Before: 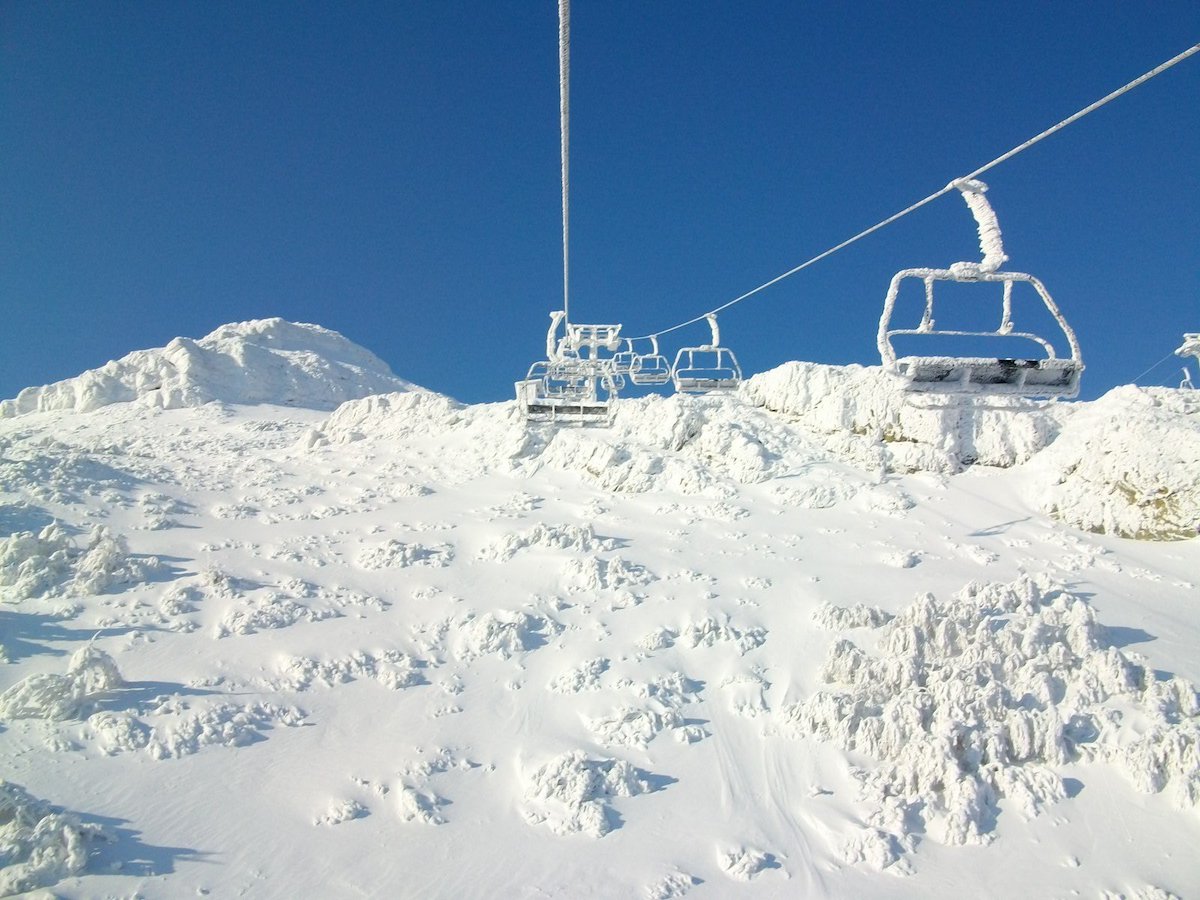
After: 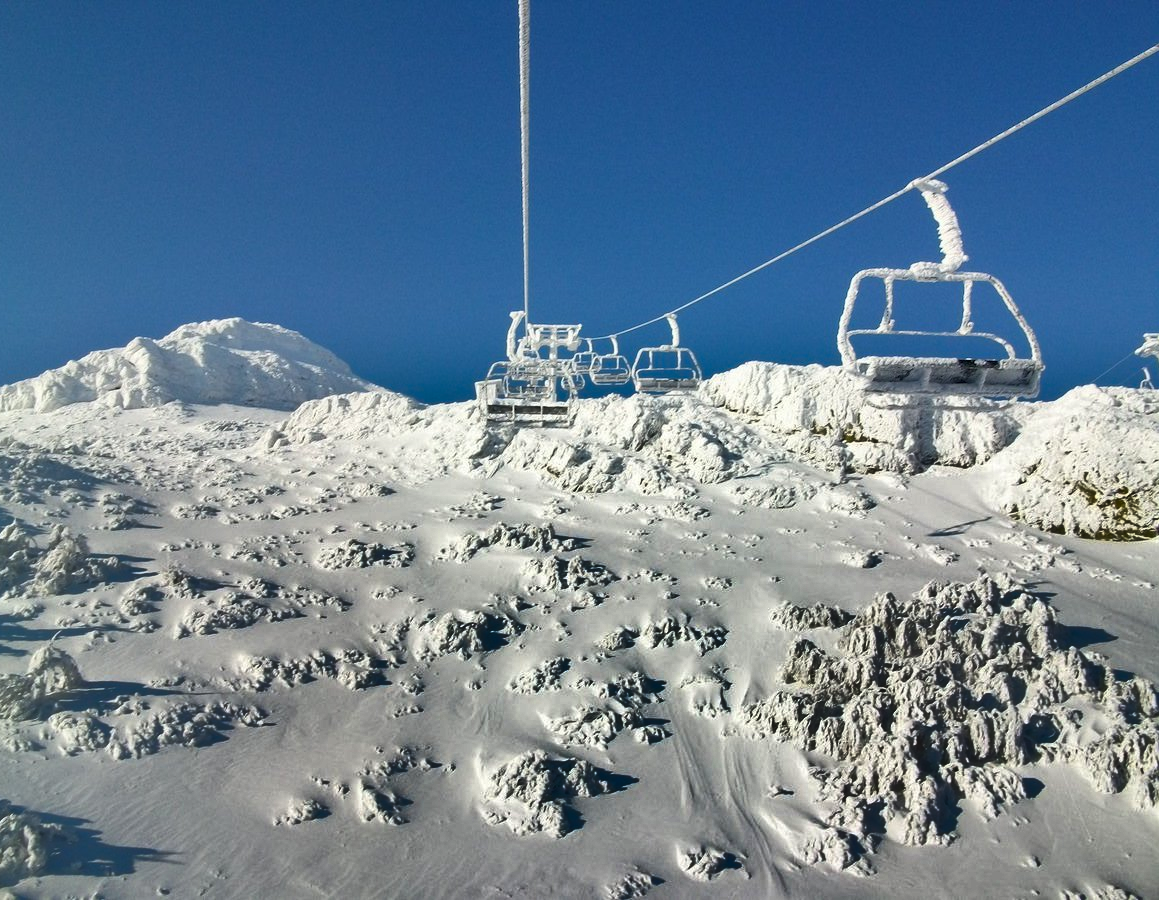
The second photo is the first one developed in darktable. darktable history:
crop and rotate: left 3.365%
shadows and highlights: shadows 19.11, highlights -83.57, soften with gaussian
